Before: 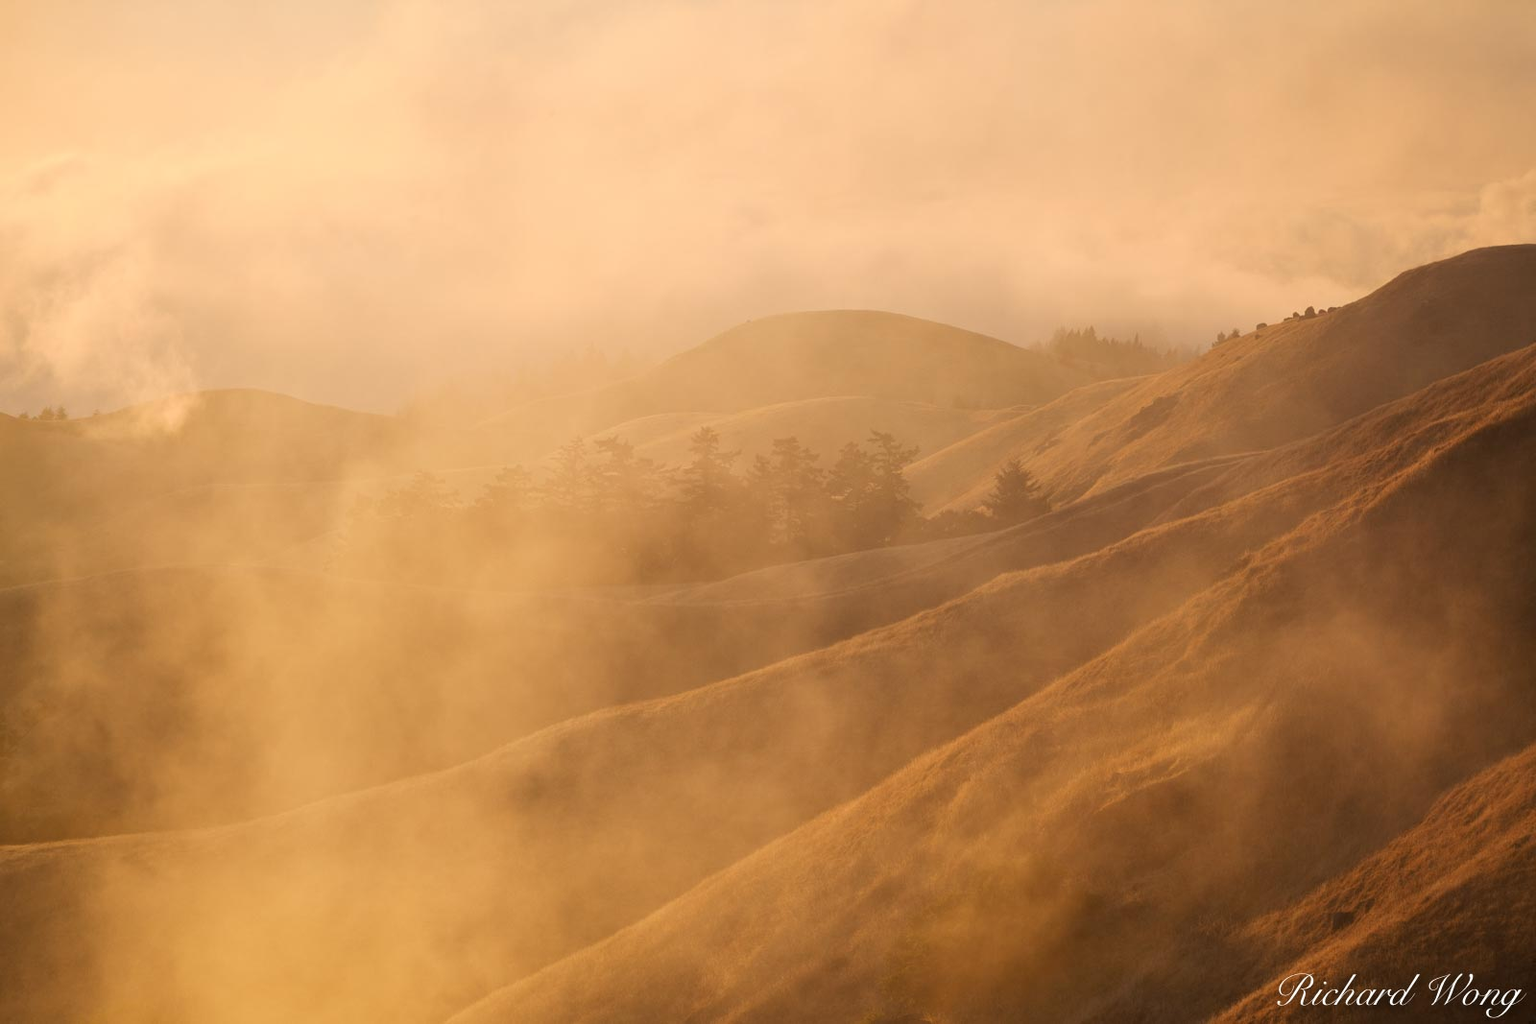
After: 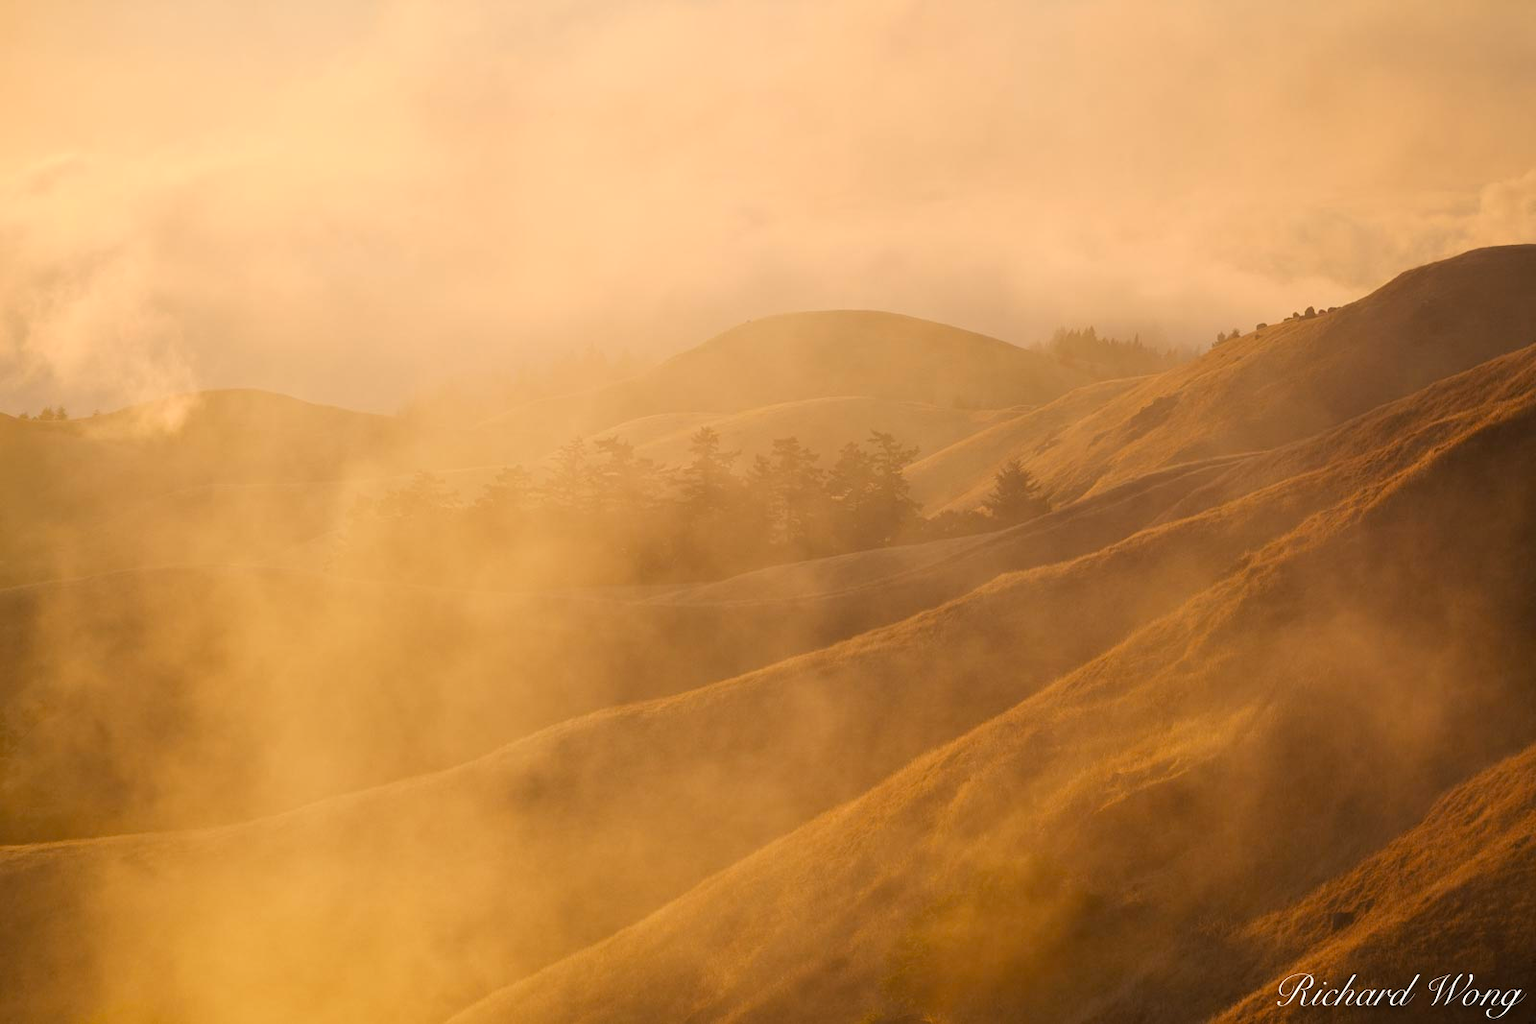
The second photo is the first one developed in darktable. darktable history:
rgb levels: preserve colors max RGB
color balance: output saturation 110%
